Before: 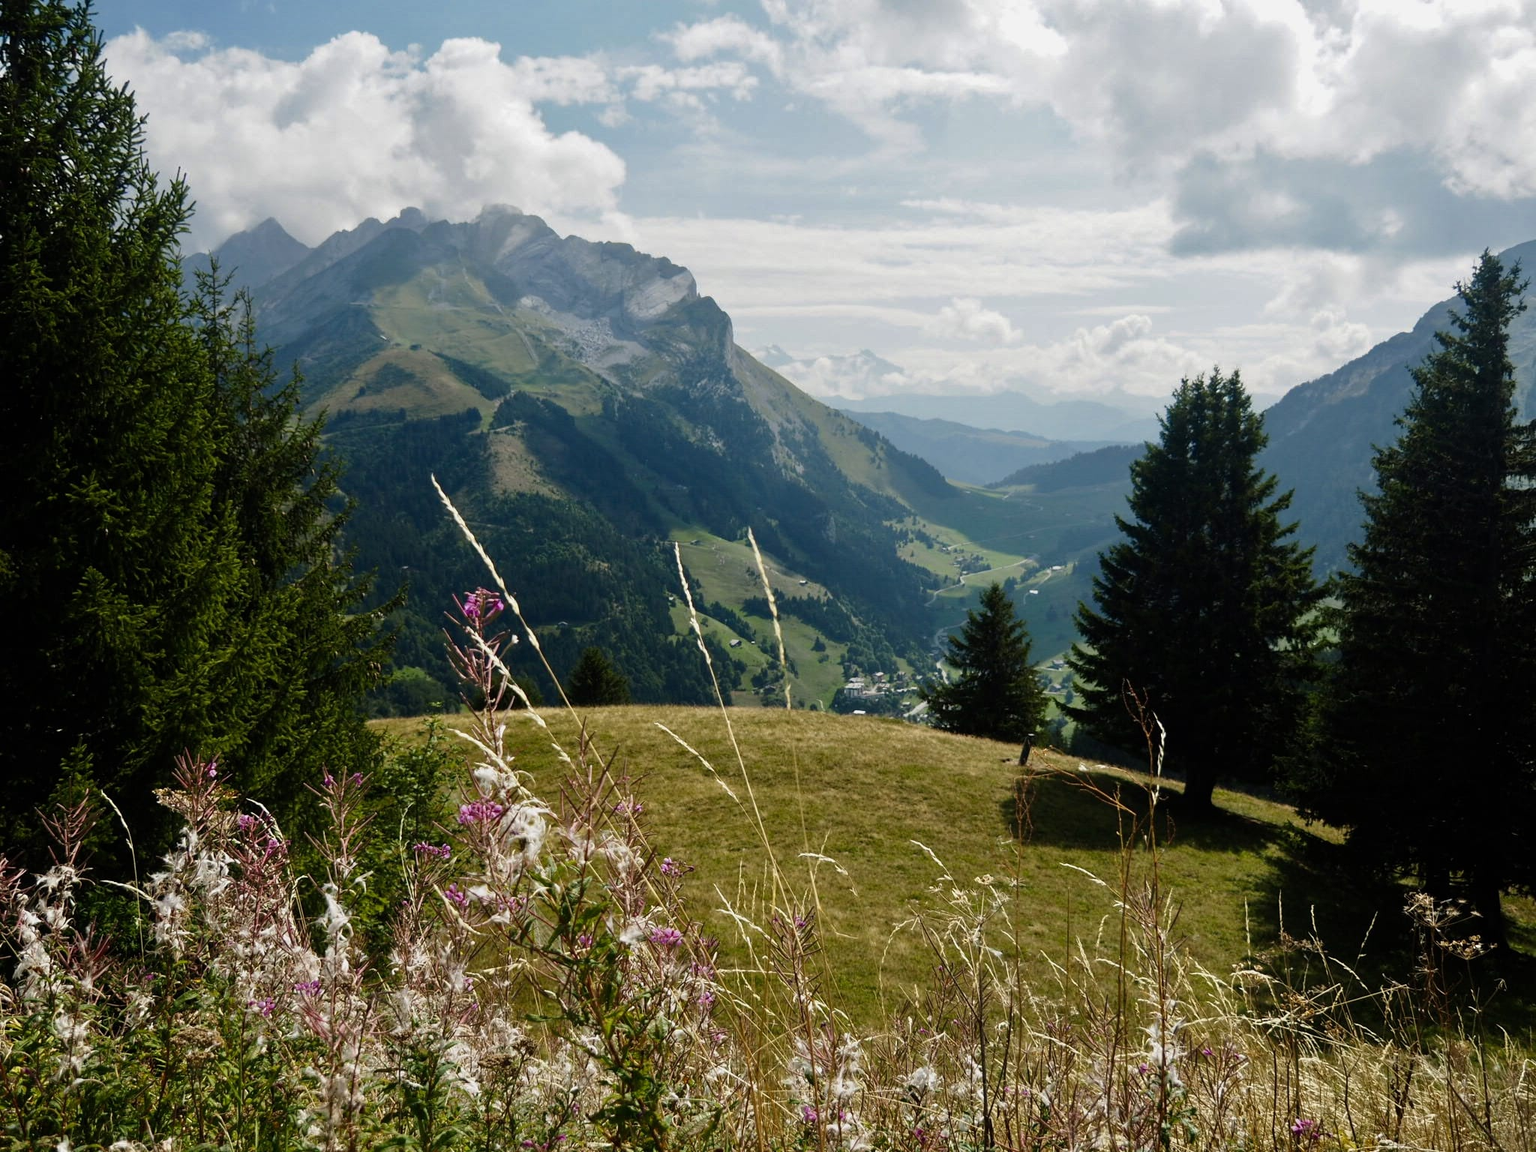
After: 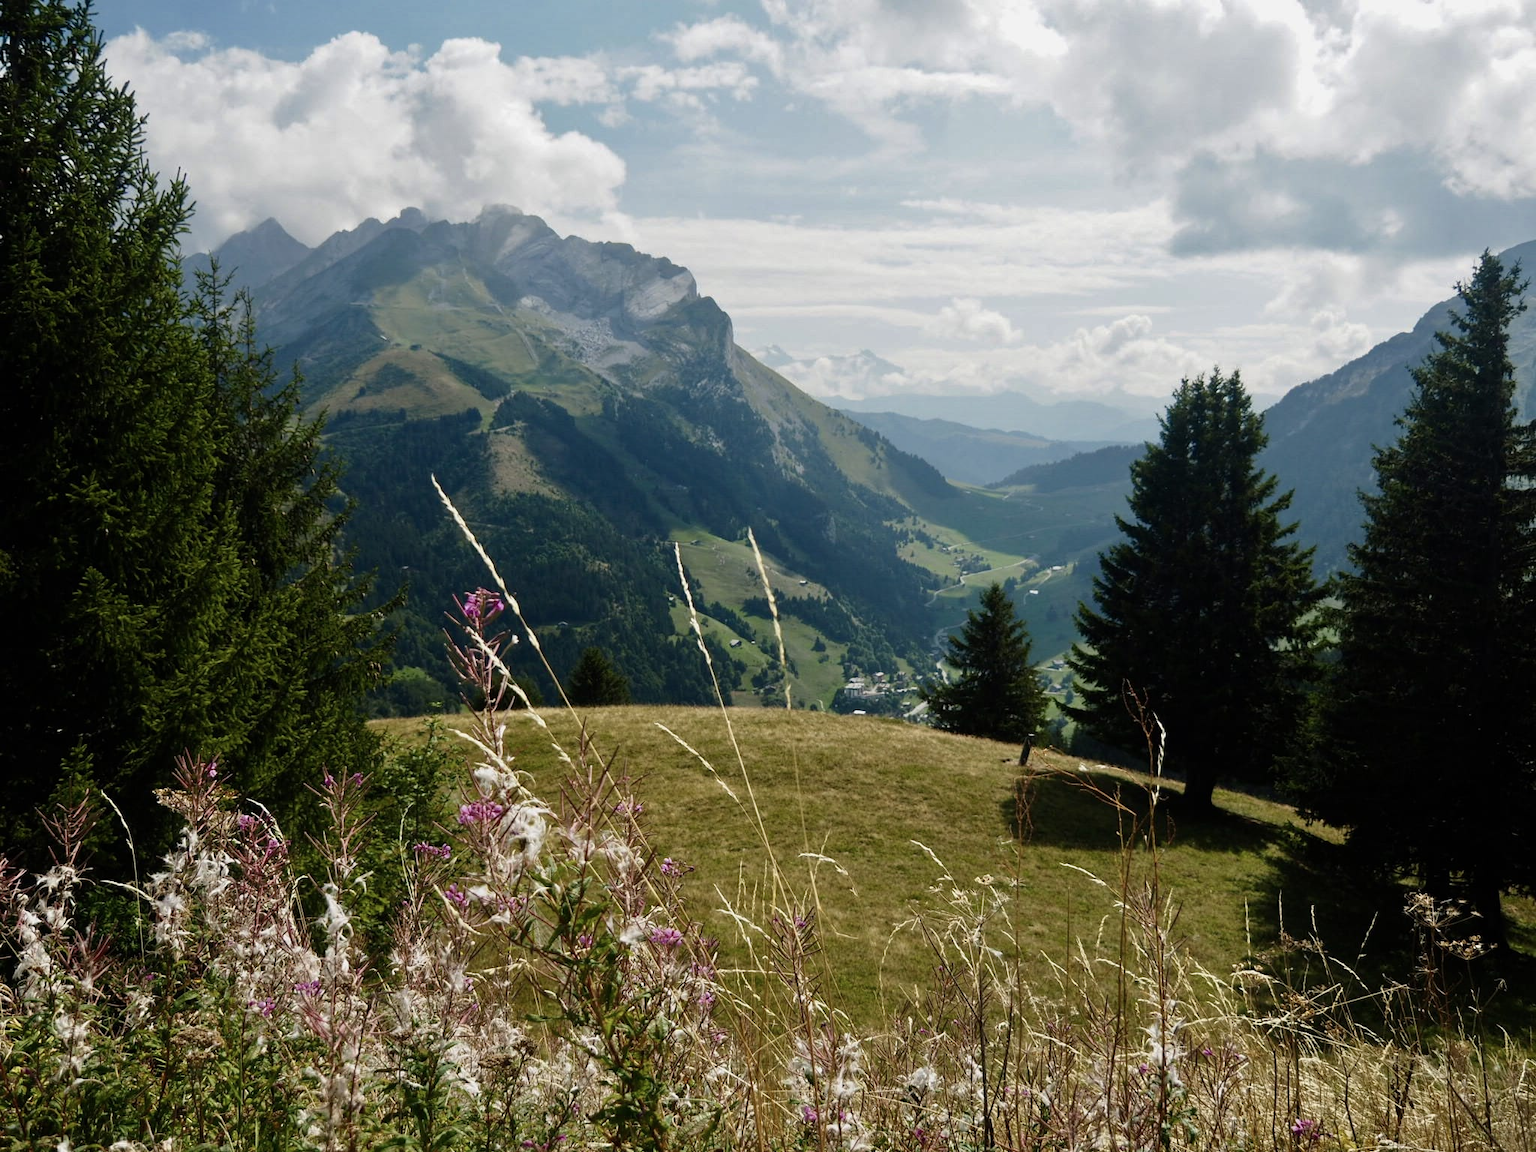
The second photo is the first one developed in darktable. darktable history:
color calibration: illuminant same as pipeline (D50), adaptation XYZ, x 0.345, y 0.359, temperature 5023.26 K, gamut compression 2.98
